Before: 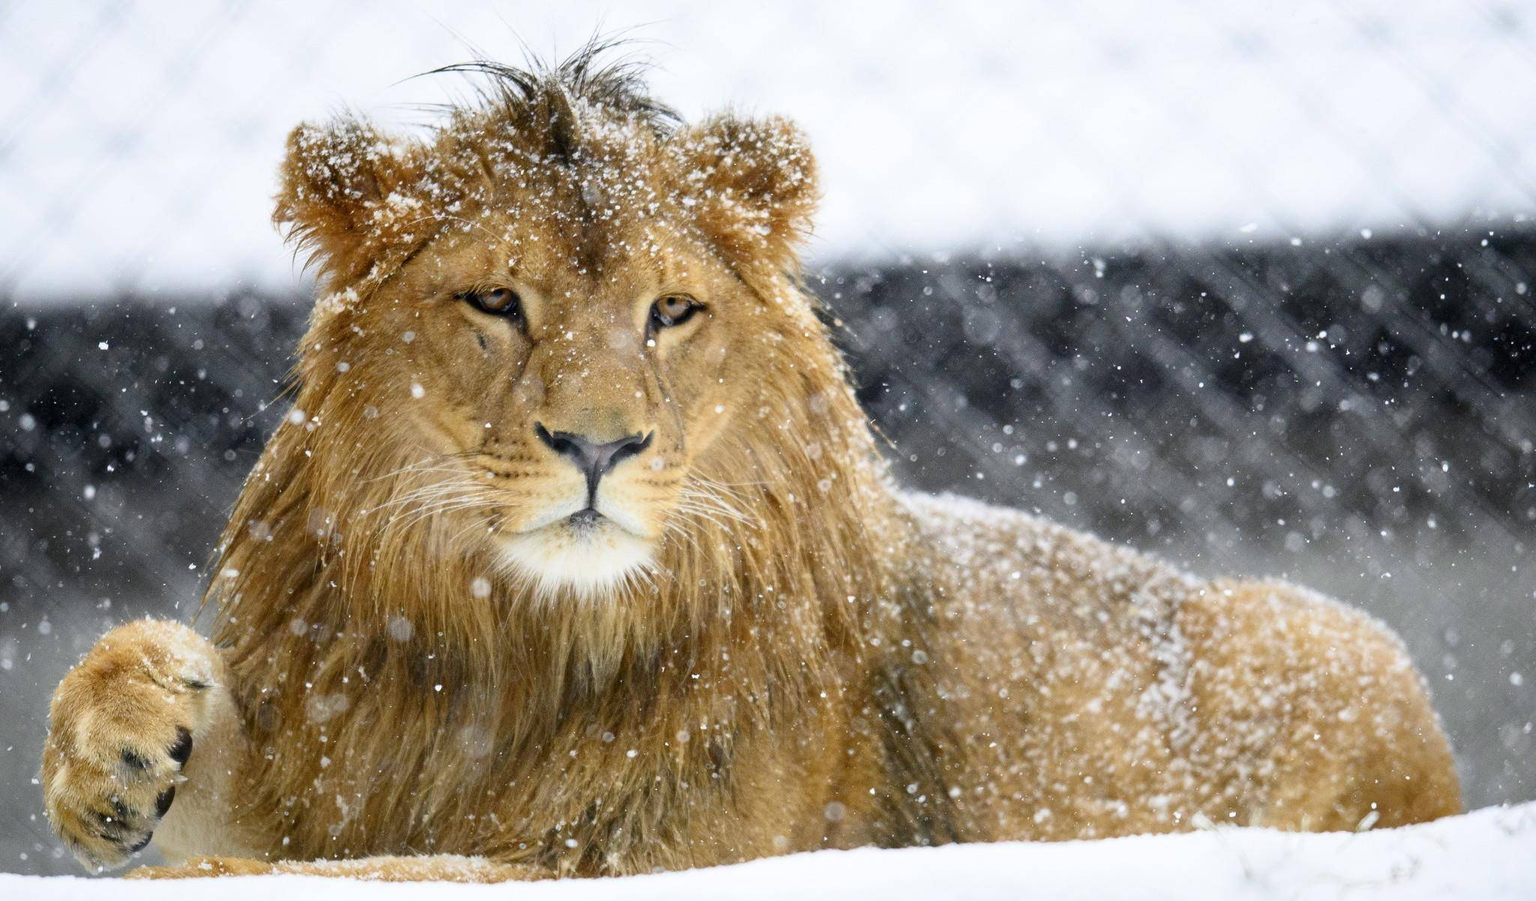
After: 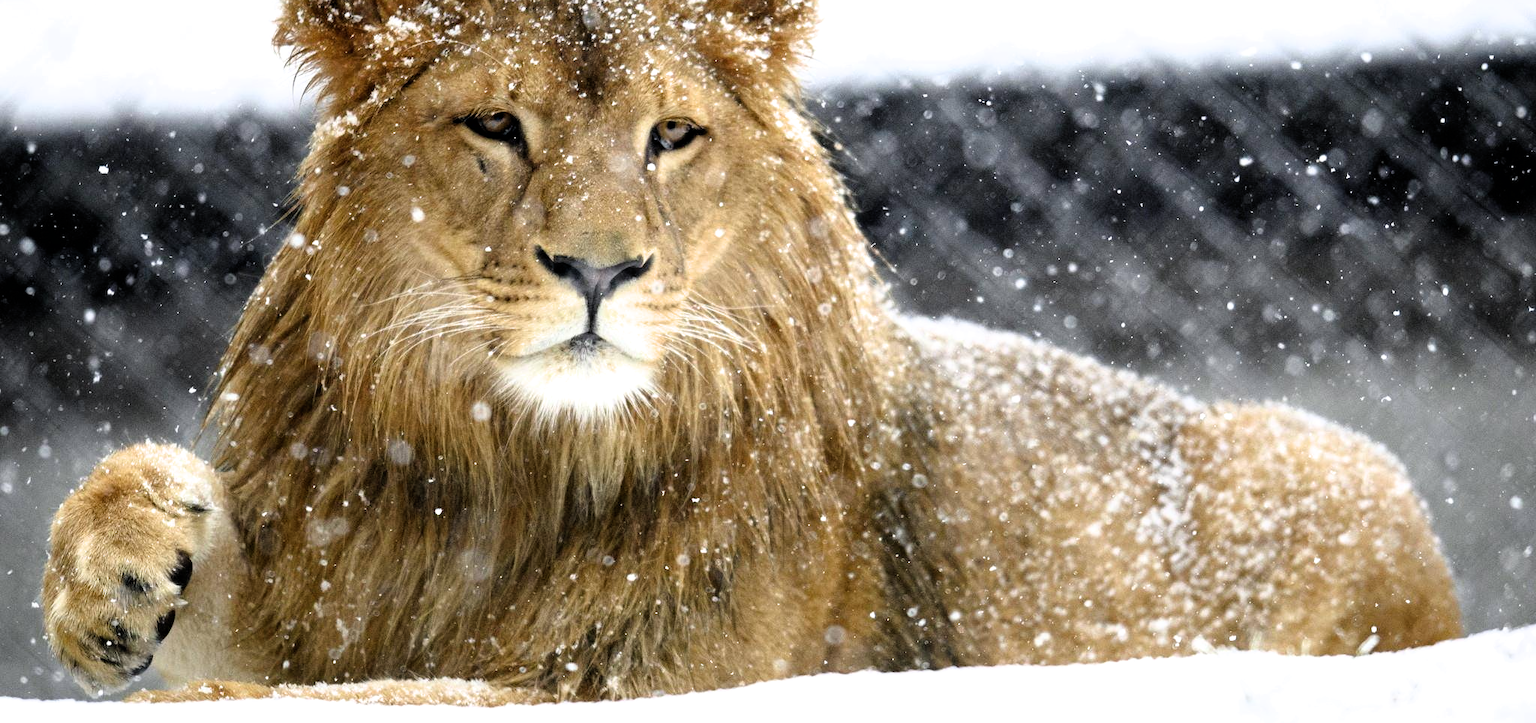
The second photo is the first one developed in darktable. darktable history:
filmic rgb: black relative exposure -8.22 EV, white relative exposure 2.2 EV, target white luminance 99.985%, hardness 7.19, latitude 74.53%, contrast 1.319, highlights saturation mix -2.73%, shadows ↔ highlights balance 30.44%, color science v6 (2022)
crop and rotate: top 19.647%
